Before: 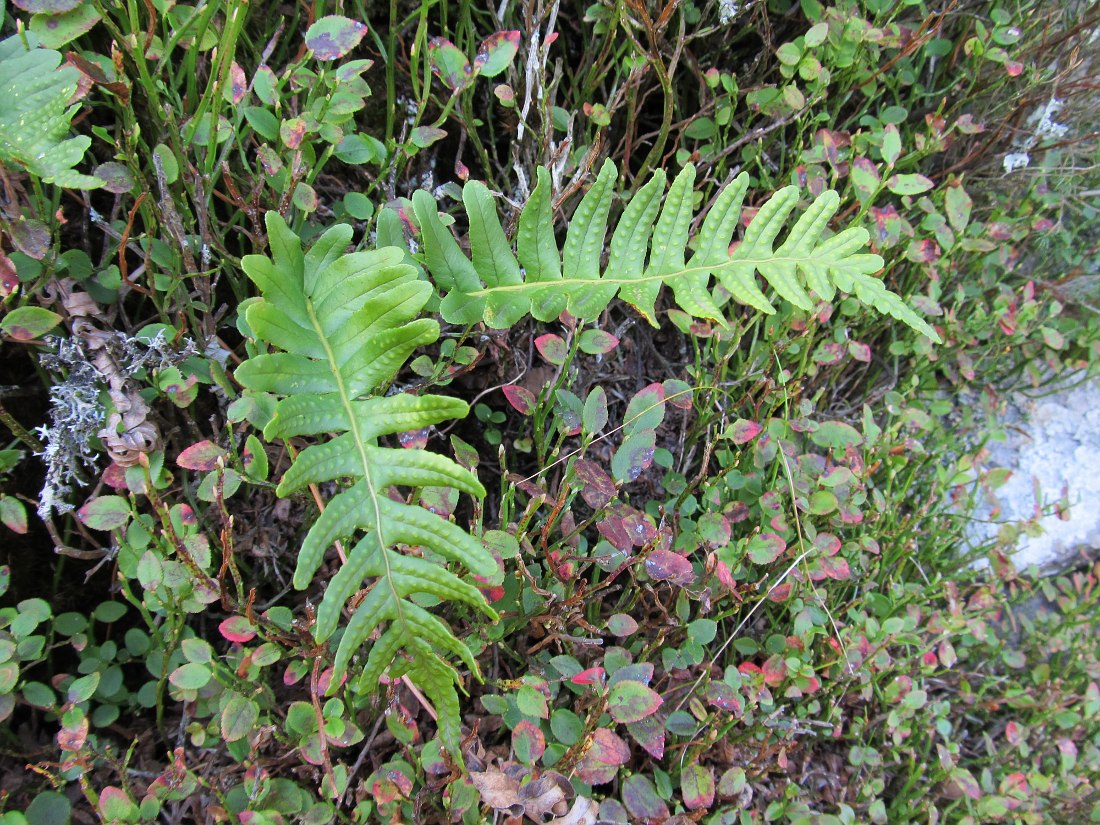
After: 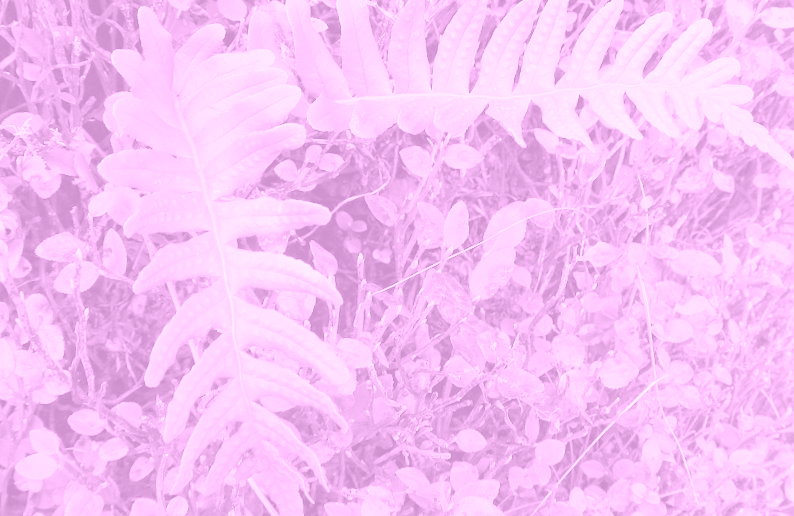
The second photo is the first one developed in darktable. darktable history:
exposure: black level correction 0, exposure 0.68 EV, compensate exposure bias true, compensate highlight preservation false
color balance rgb: linear chroma grading › global chroma 15%, perceptual saturation grading › global saturation 30%
colorize: hue 331.2°, saturation 69%, source mix 30.28%, lightness 69.02%, version 1
crop and rotate: angle -3.37°, left 9.79%, top 20.73%, right 12.42%, bottom 11.82%
